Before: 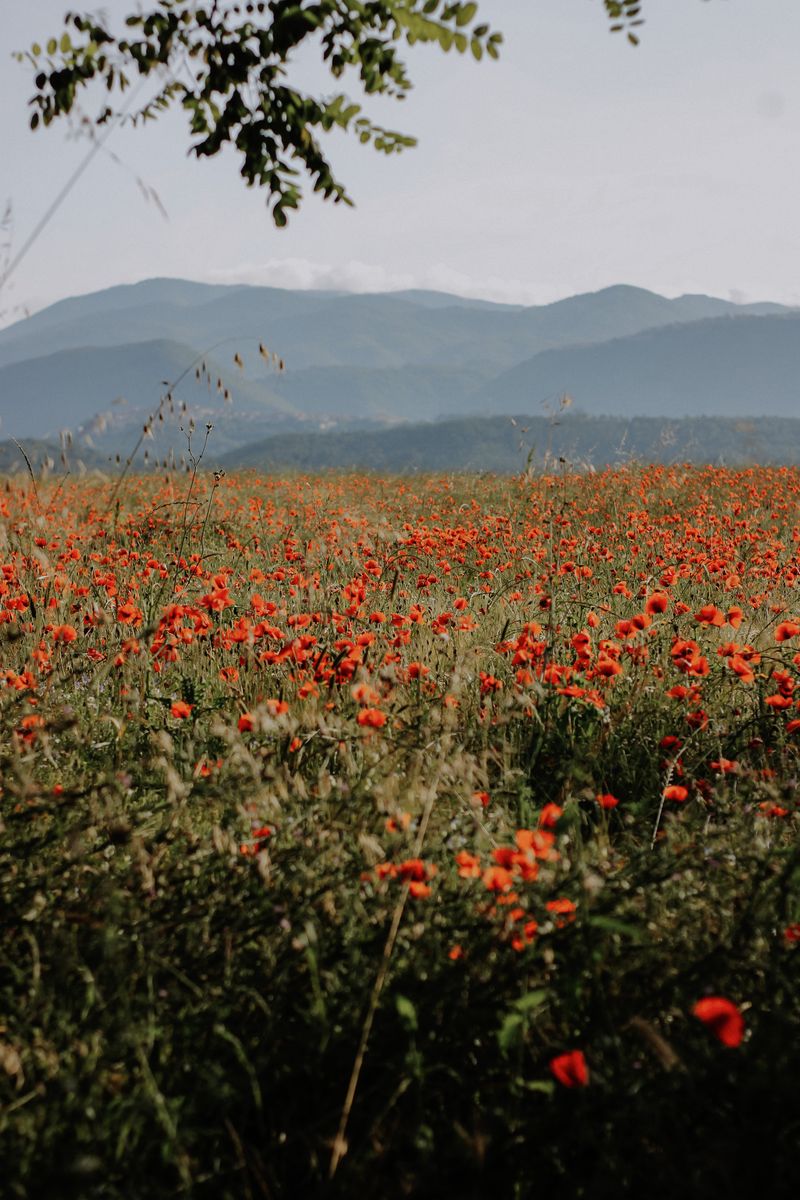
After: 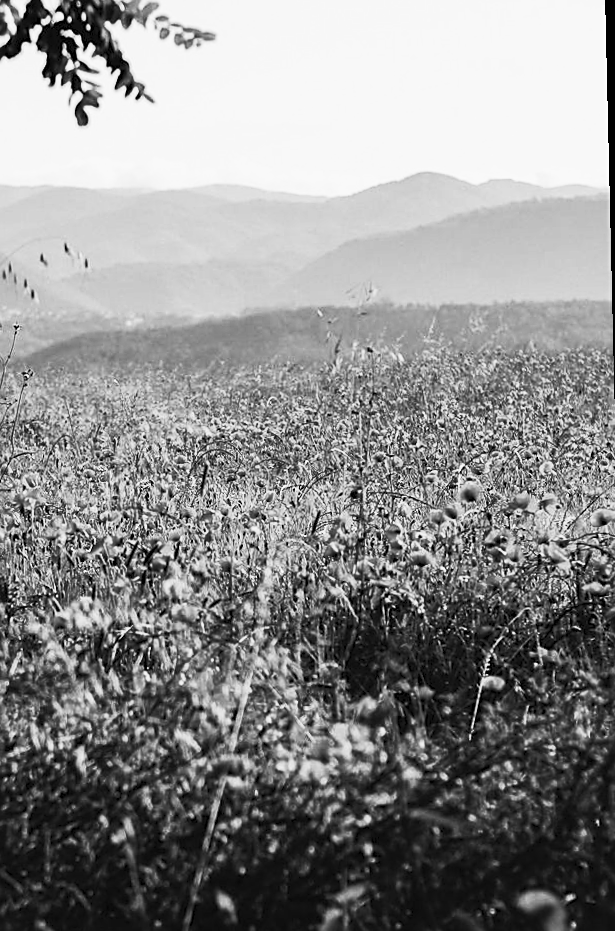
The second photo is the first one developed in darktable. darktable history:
sharpen: on, module defaults
rotate and perspective: rotation -1.32°, lens shift (horizontal) -0.031, crop left 0.015, crop right 0.985, crop top 0.047, crop bottom 0.982
crop: left 23.095%, top 5.827%, bottom 11.854%
contrast brightness saturation: contrast 0.53, brightness 0.47, saturation -1
